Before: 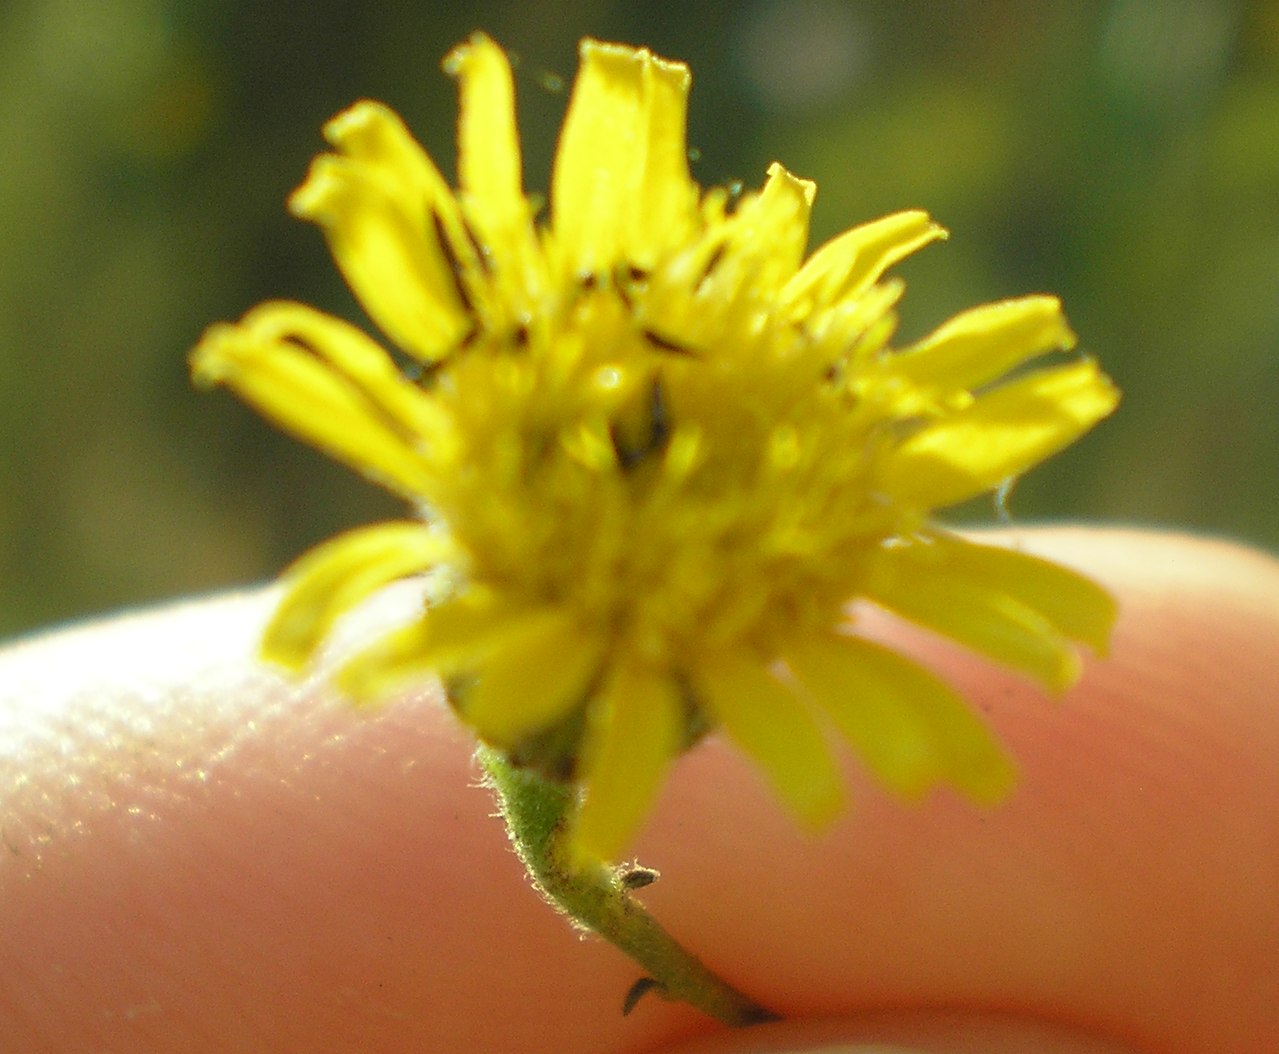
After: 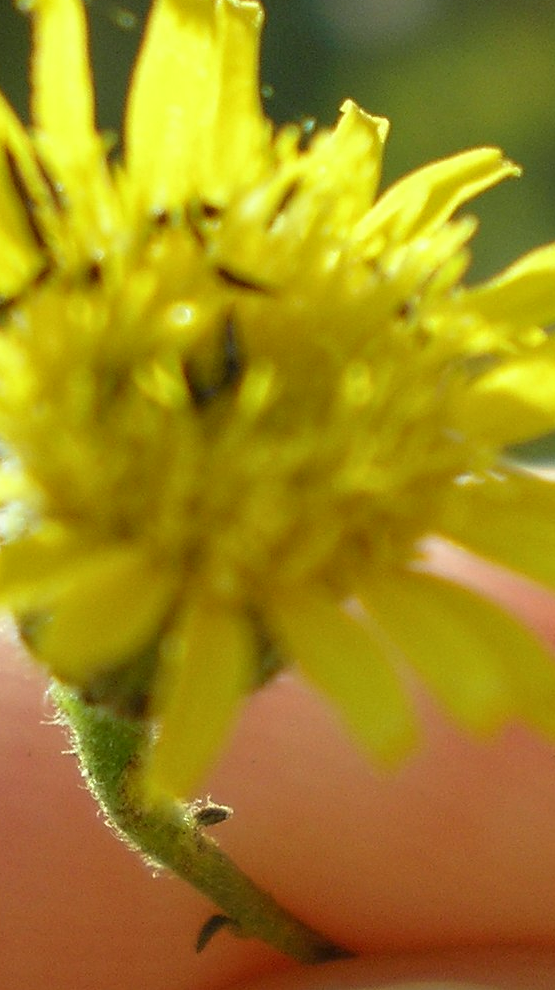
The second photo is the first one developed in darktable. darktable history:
white balance: red 0.967, blue 1.049
local contrast: highlights 100%, shadows 100%, detail 120%, midtone range 0.2
crop: left 33.452%, top 6.025%, right 23.155%
